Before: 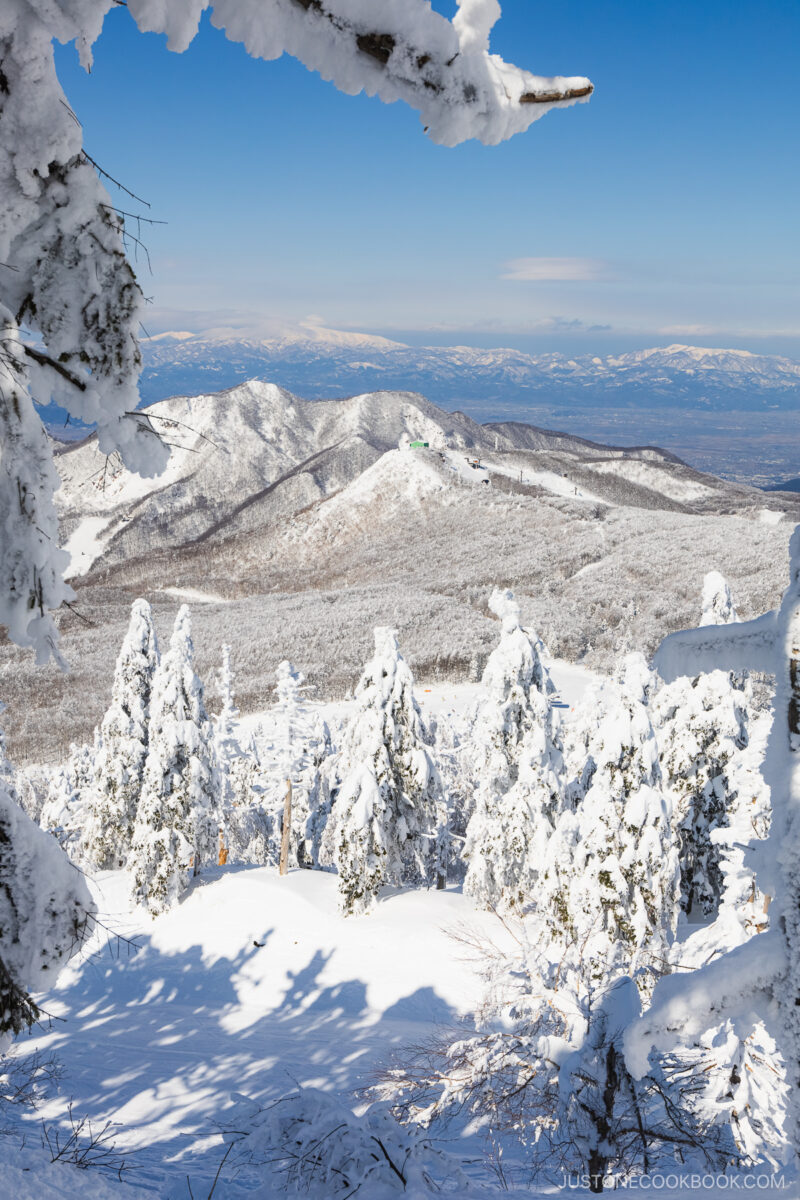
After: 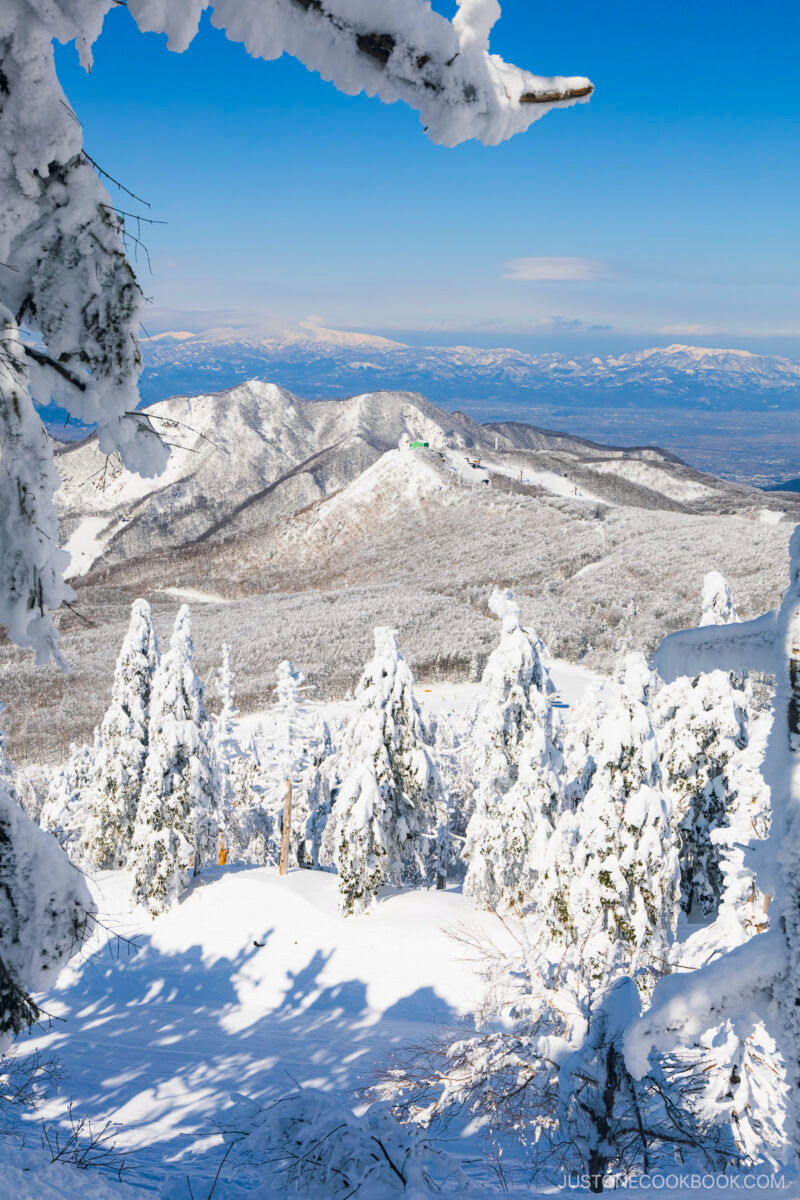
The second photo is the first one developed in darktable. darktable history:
color balance rgb: shadows lift › luminance -7.418%, shadows lift › chroma 2.113%, shadows lift › hue 165.23°, global offset › chroma 0.059%, global offset › hue 254.32°, perceptual saturation grading › global saturation 25.777%, global vibrance 20%
